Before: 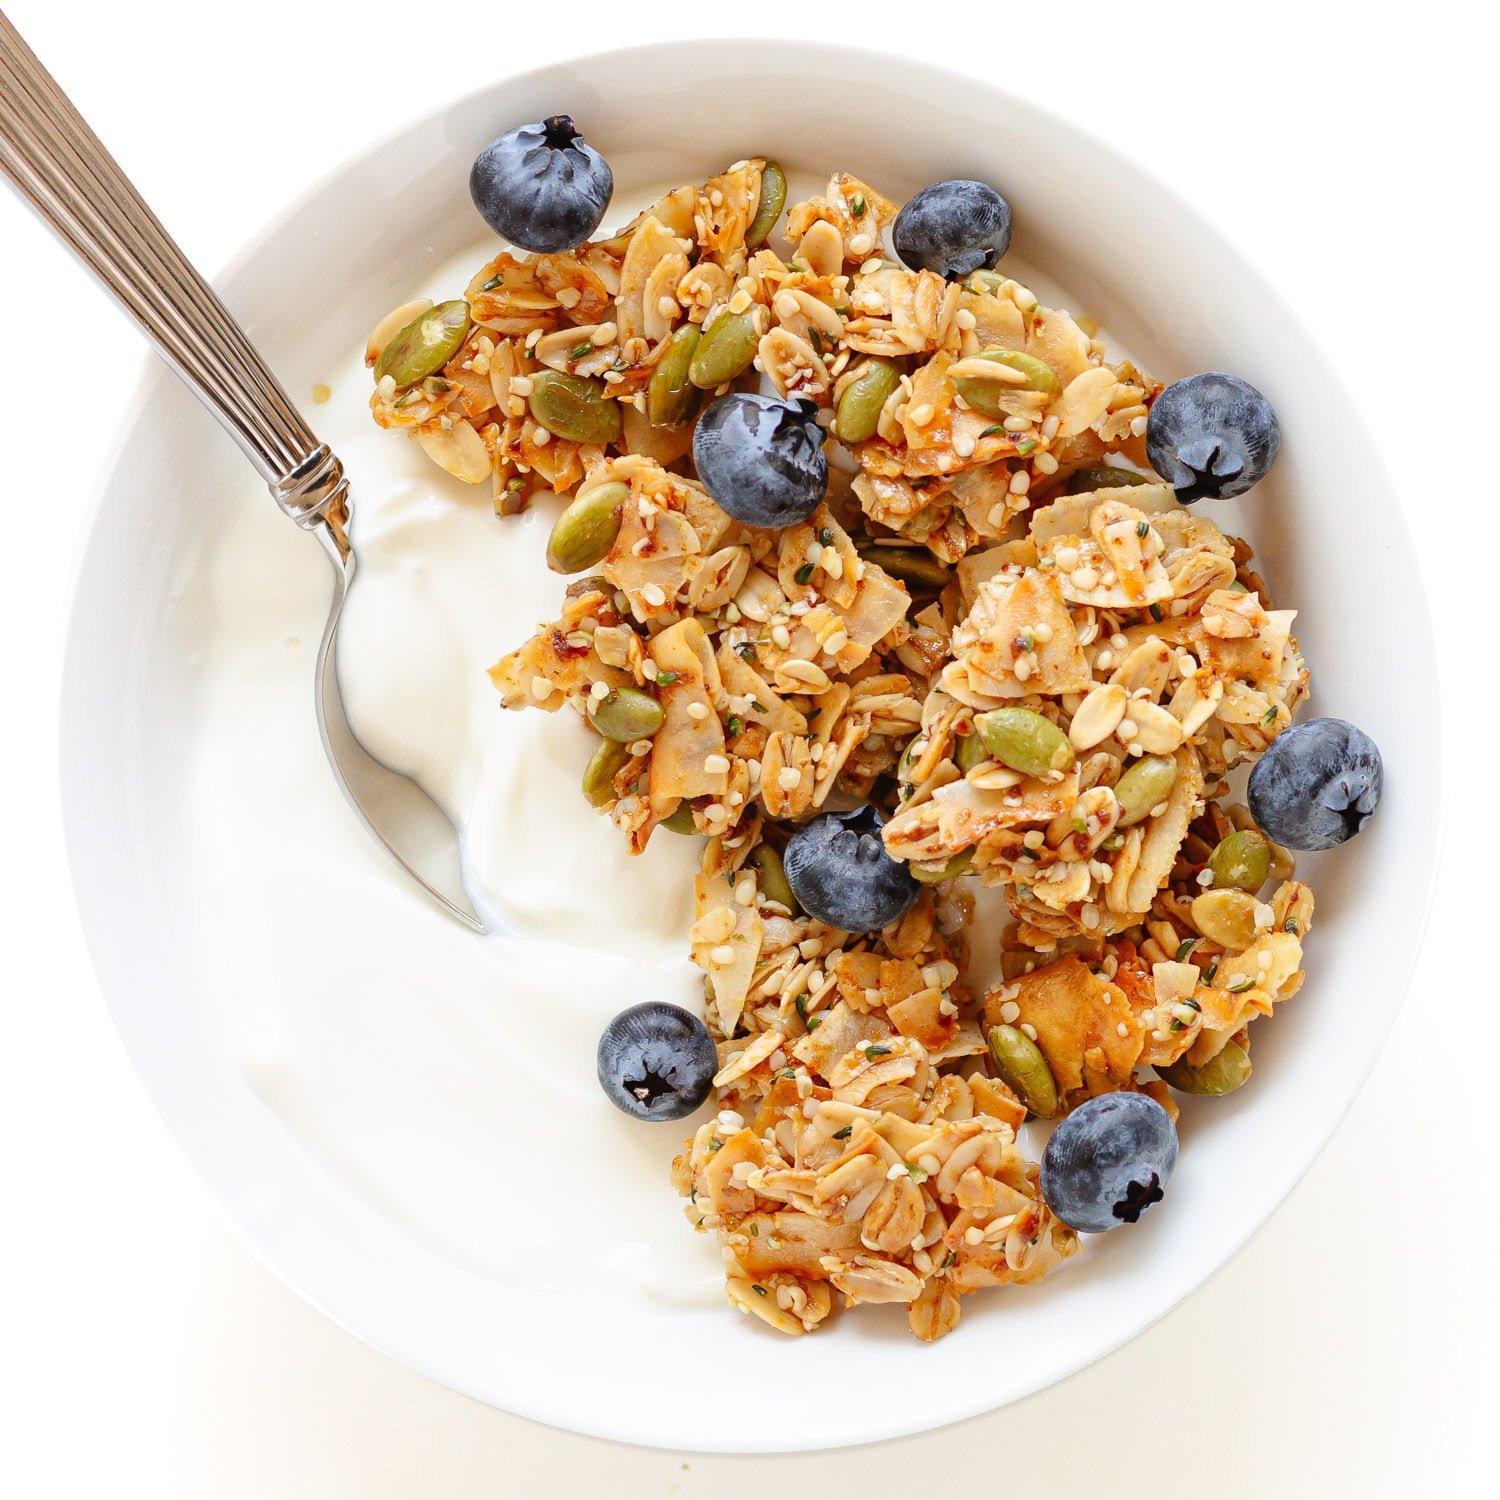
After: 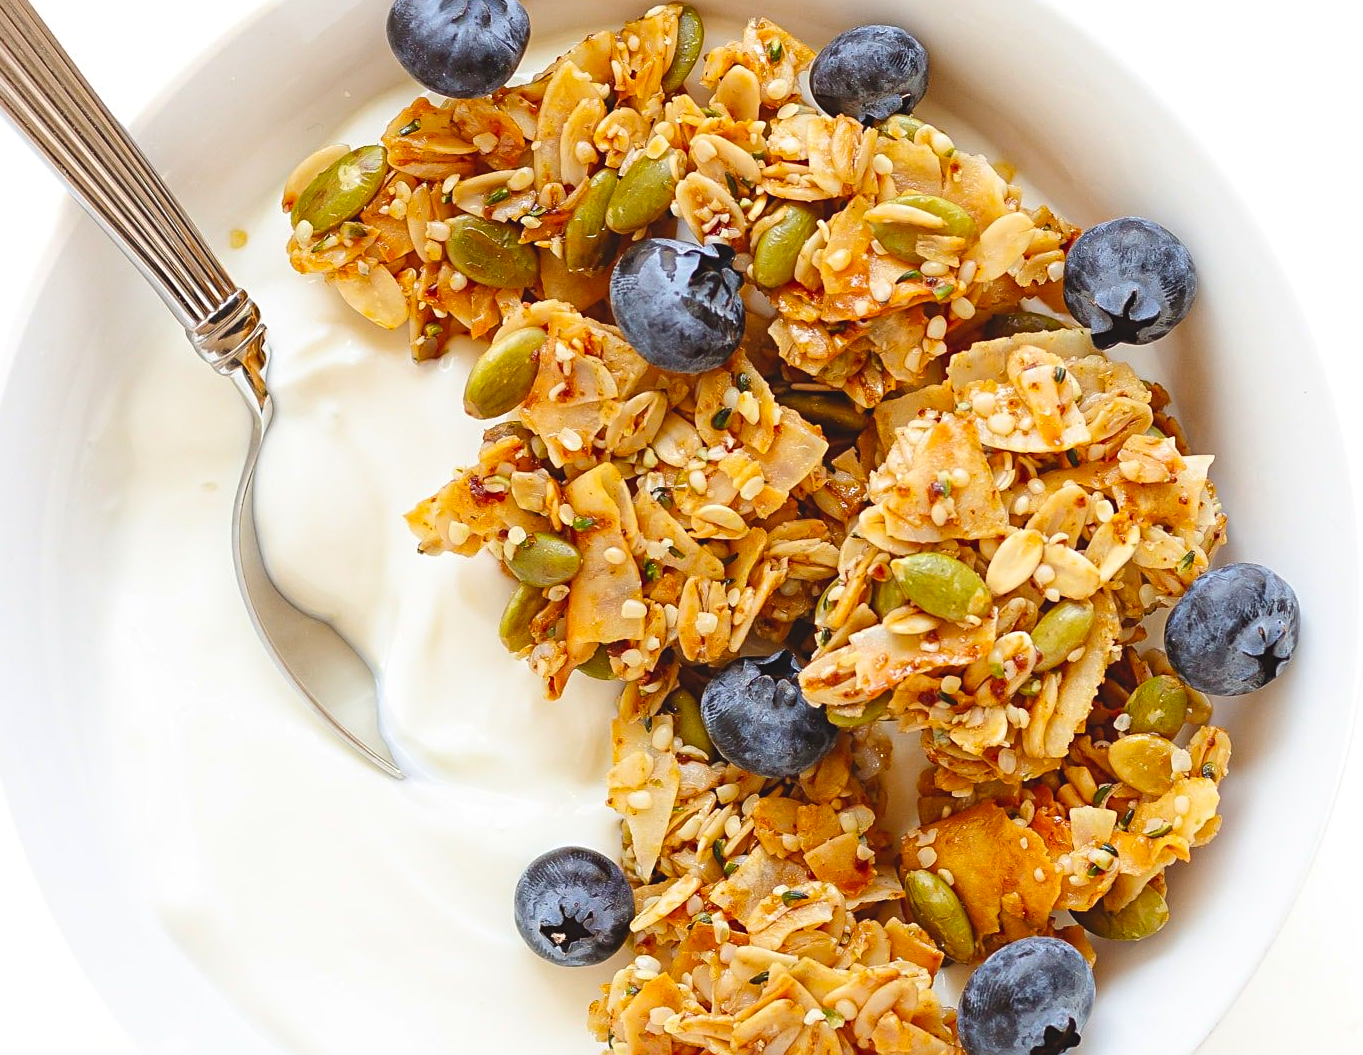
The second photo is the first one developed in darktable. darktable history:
crop: left 5.592%, top 10.393%, right 3.531%, bottom 19.211%
sharpen: radius 2.511, amount 0.329
color balance rgb: shadows lift › chroma 1.028%, shadows lift › hue 29.28°, global offset › luminance 0.72%, white fulcrum 0.077 EV, perceptual saturation grading › global saturation 17.55%, global vibrance 14.928%
